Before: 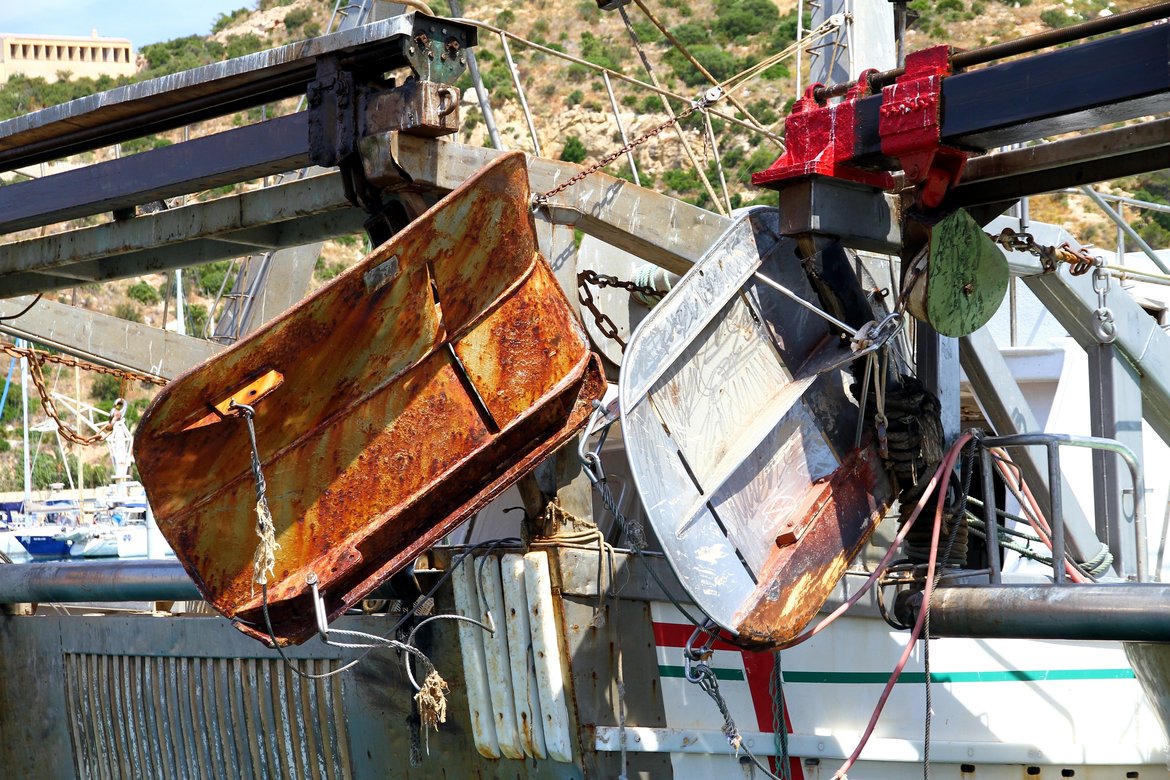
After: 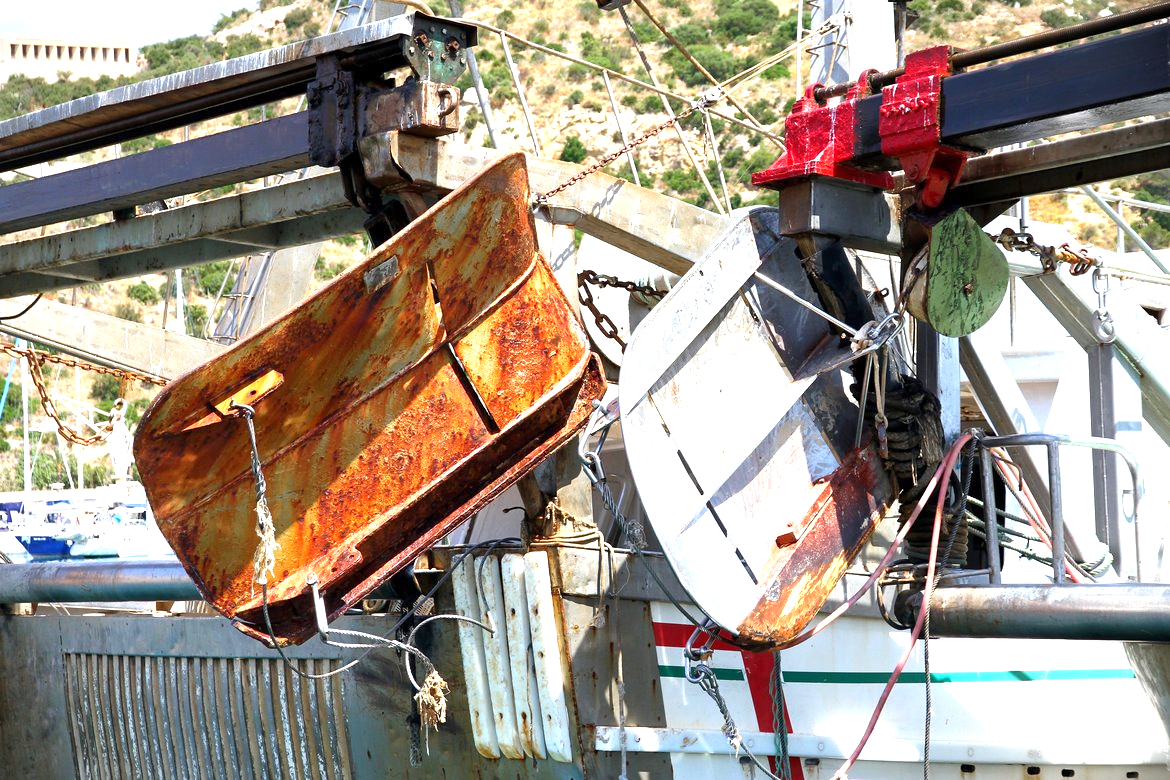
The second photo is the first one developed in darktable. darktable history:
vignetting: fall-off start 99.38%, fall-off radius 65.13%, automatic ratio true
color zones: curves: ch0 [(0, 0.5) (0.143, 0.5) (0.286, 0.456) (0.429, 0.5) (0.571, 0.5) (0.714, 0.5) (0.857, 0.5) (1, 0.5)]; ch1 [(0, 0.5) (0.143, 0.5) (0.286, 0.422) (0.429, 0.5) (0.571, 0.5) (0.714, 0.5) (0.857, 0.5) (1, 0.5)]
exposure: exposure 0.998 EV, compensate highlight preservation false
